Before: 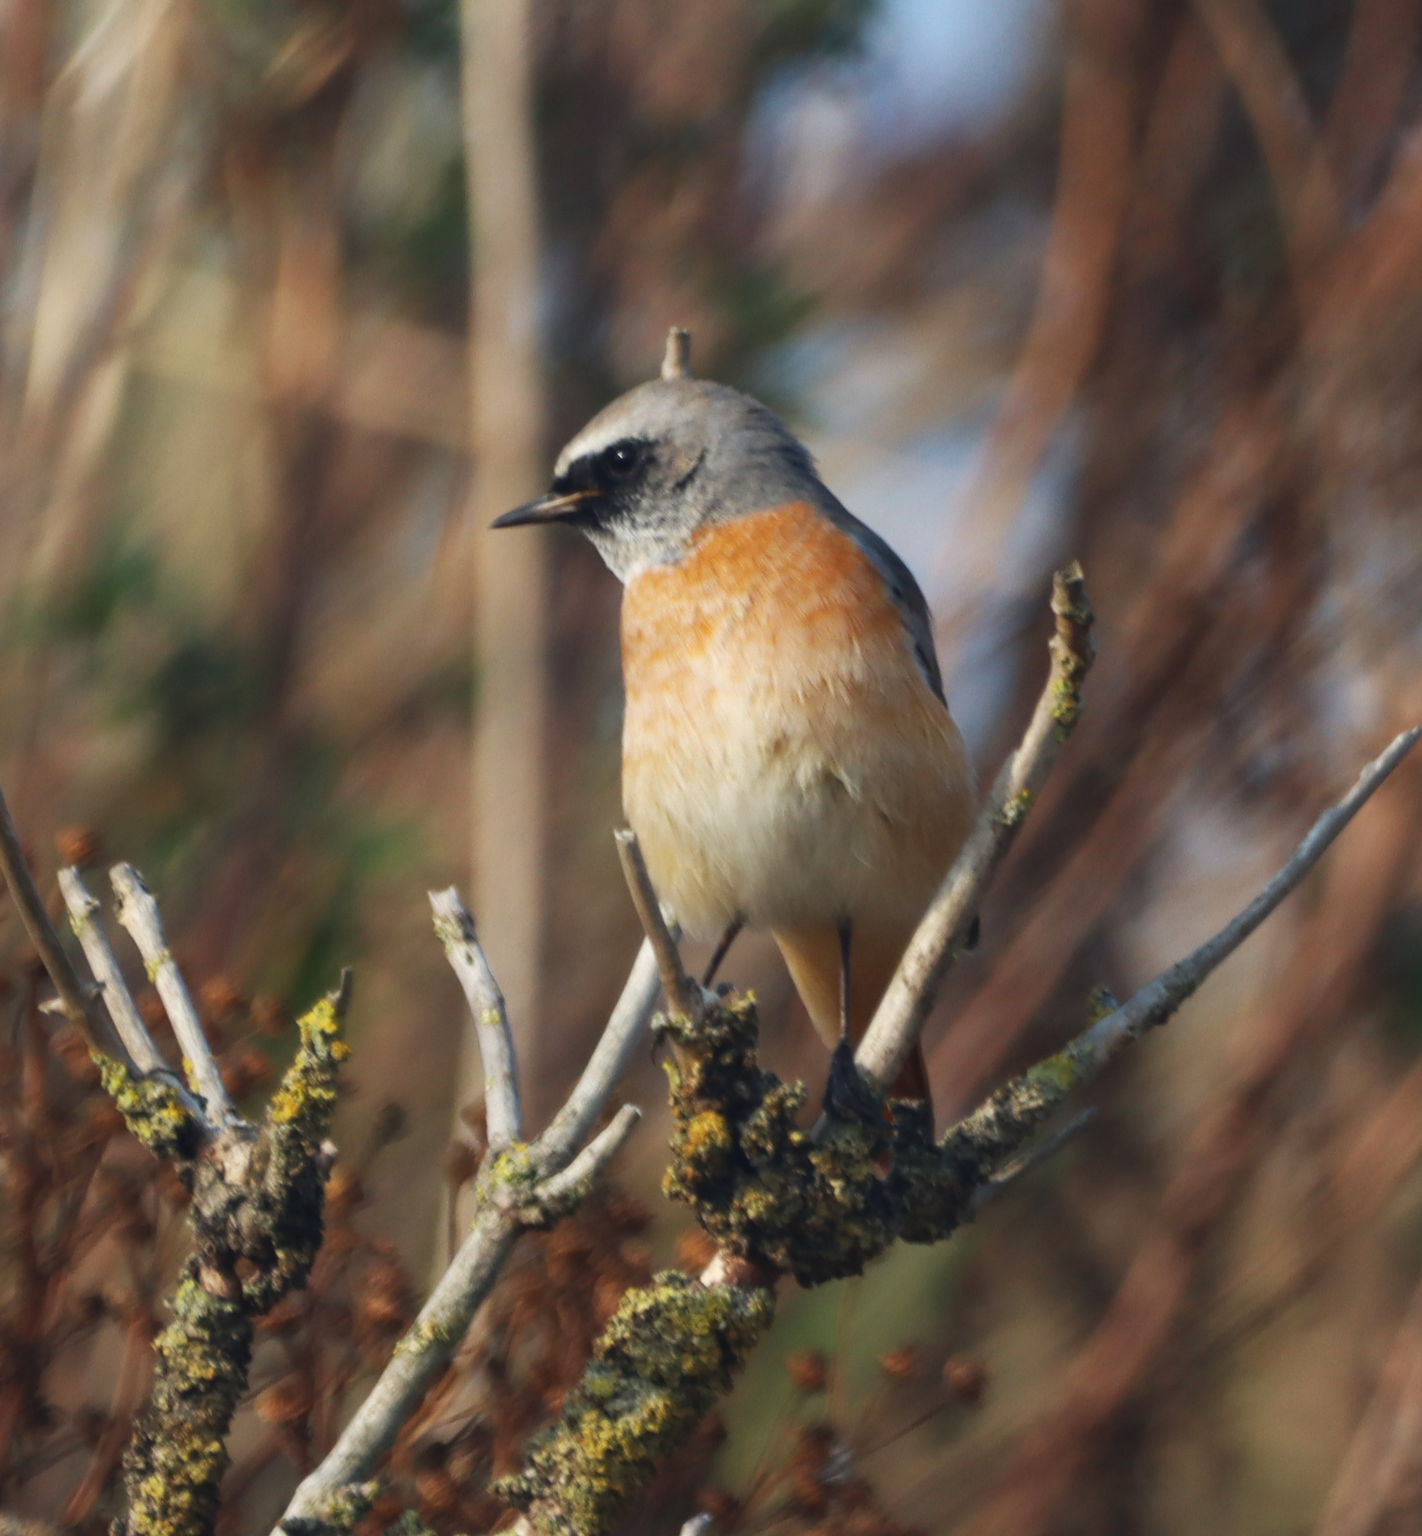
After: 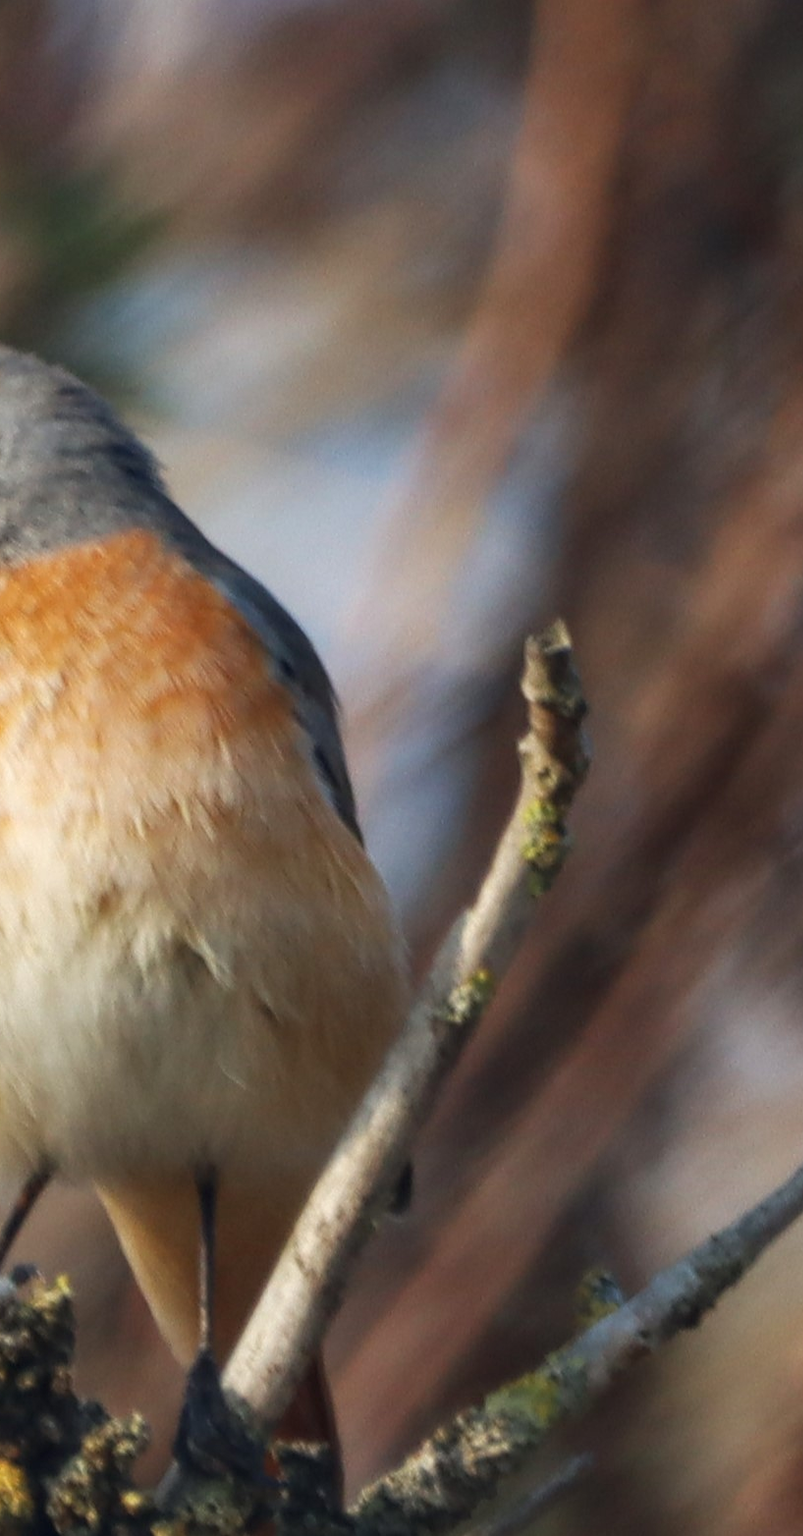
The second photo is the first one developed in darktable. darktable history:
crop and rotate: left 49.902%, top 10.119%, right 13.099%, bottom 24.401%
local contrast: on, module defaults
